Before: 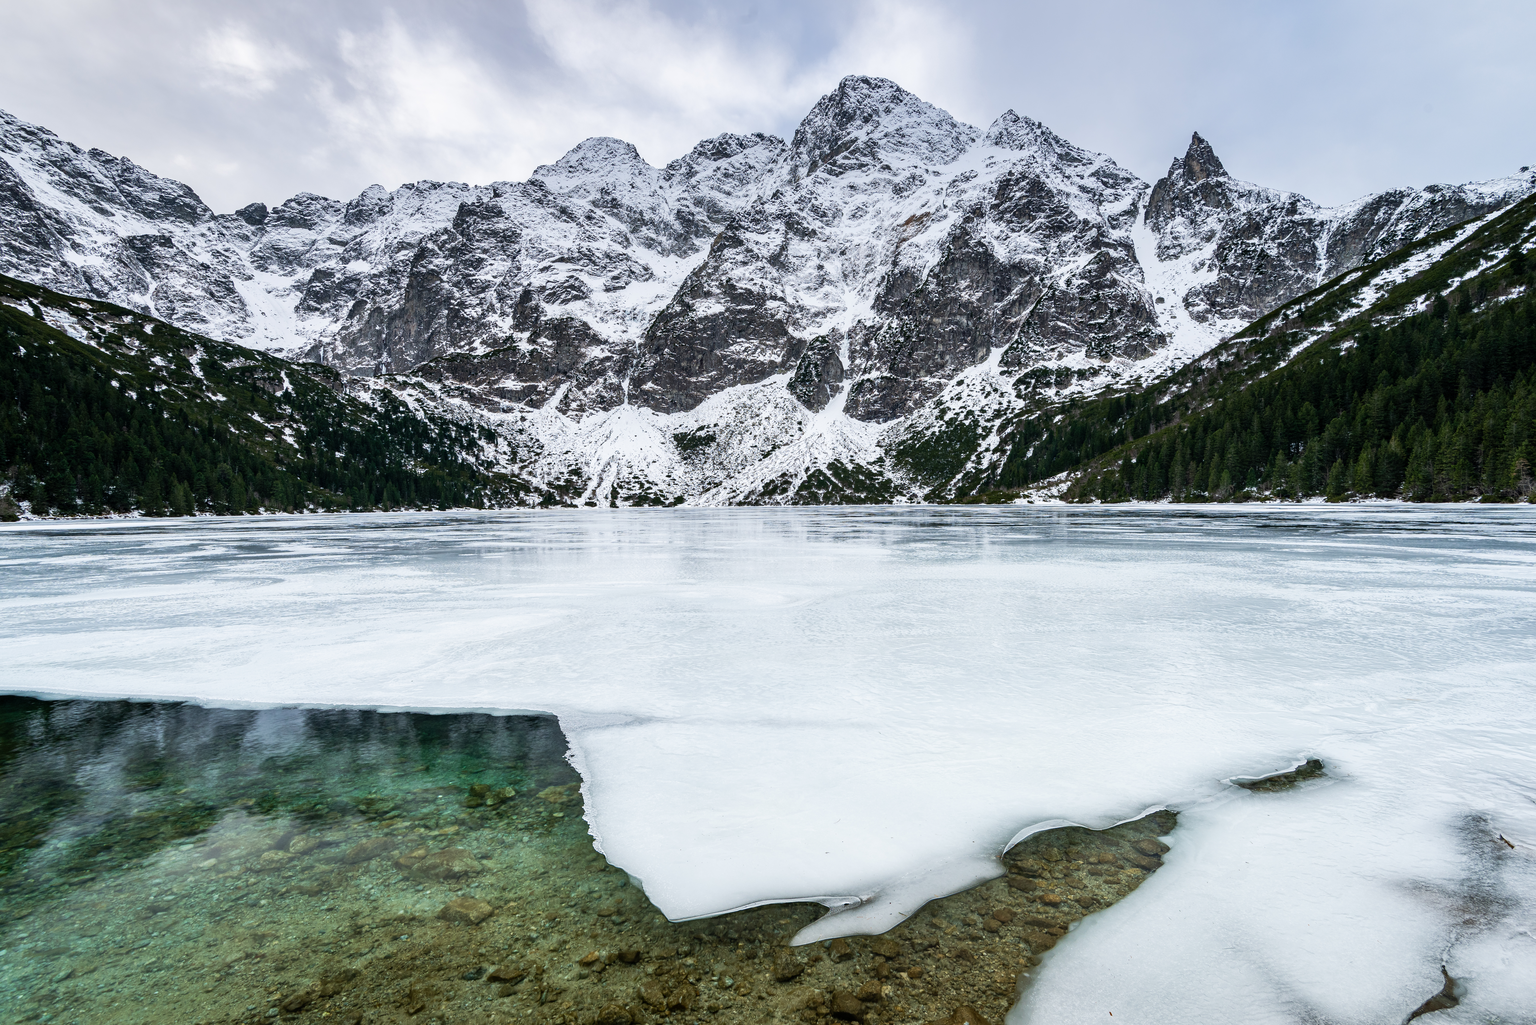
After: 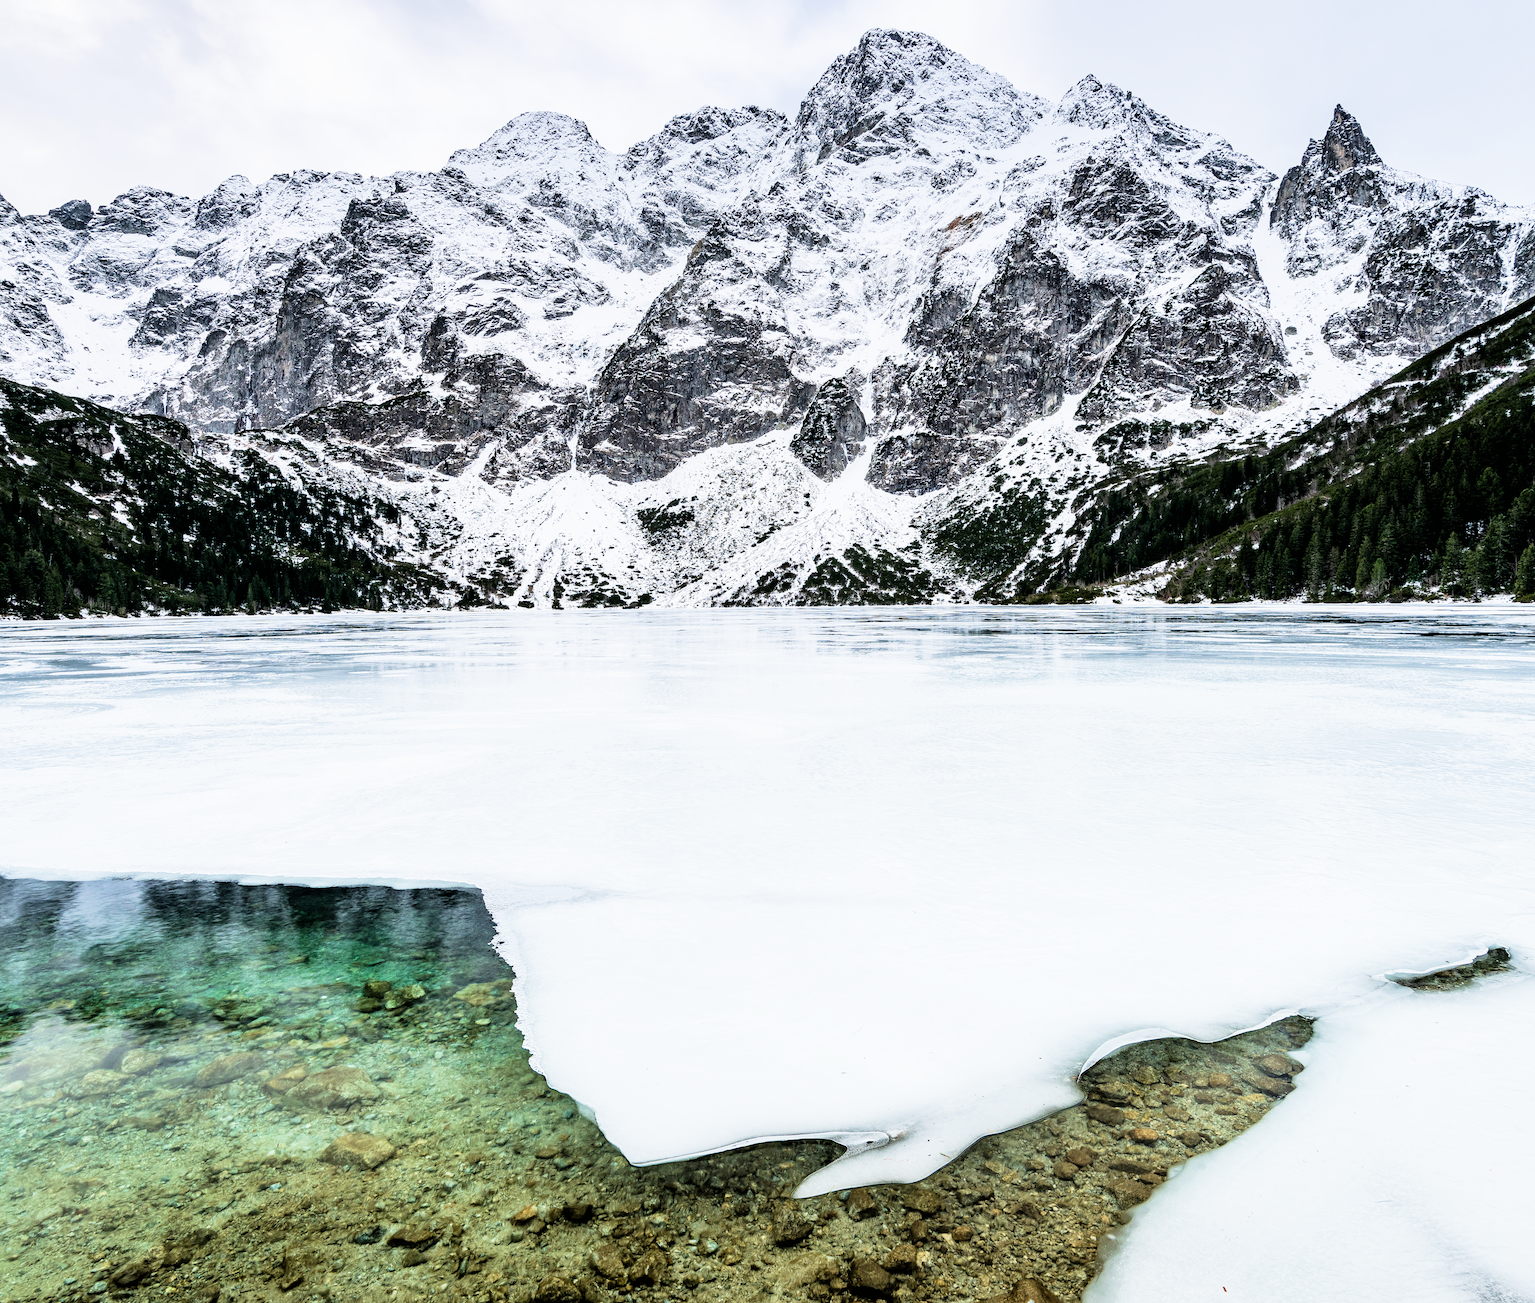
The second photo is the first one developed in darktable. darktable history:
crop and rotate: left 12.988%, top 5.325%, right 12.56%
velvia: strength 14.49%
filmic rgb: black relative exposure -5.11 EV, white relative exposure 3.99 EV, hardness 2.9, contrast 1.391, highlights saturation mix -29.93%
exposure: black level correction 0, exposure 1.101 EV, compensate exposure bias true, compensate highlight preservation false
